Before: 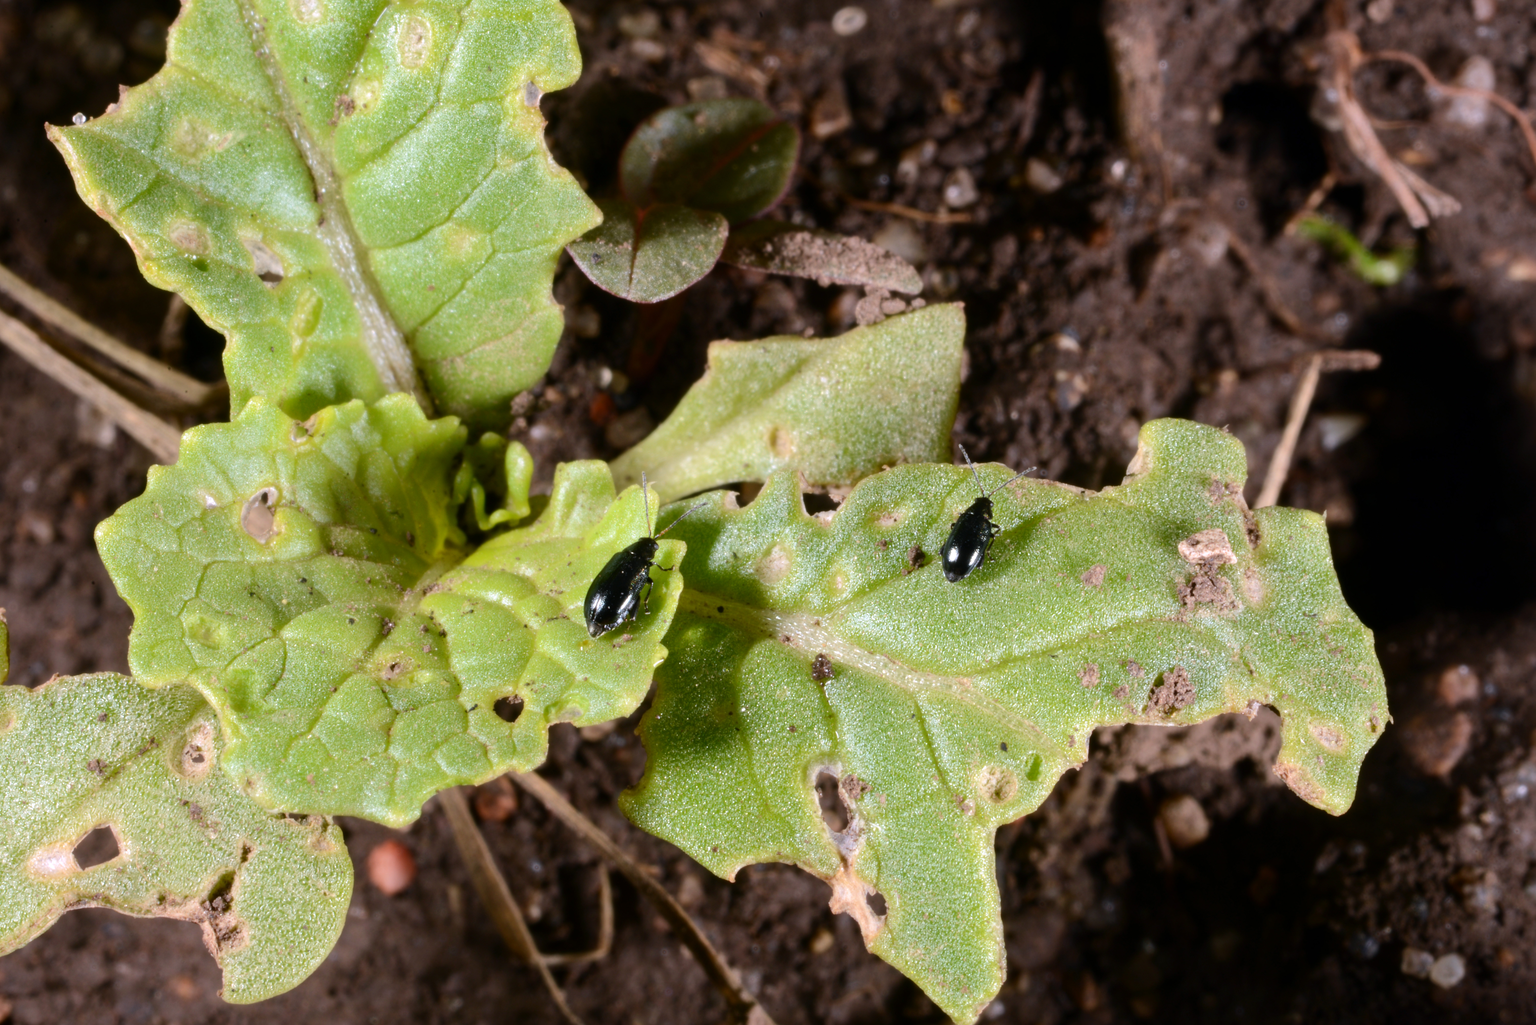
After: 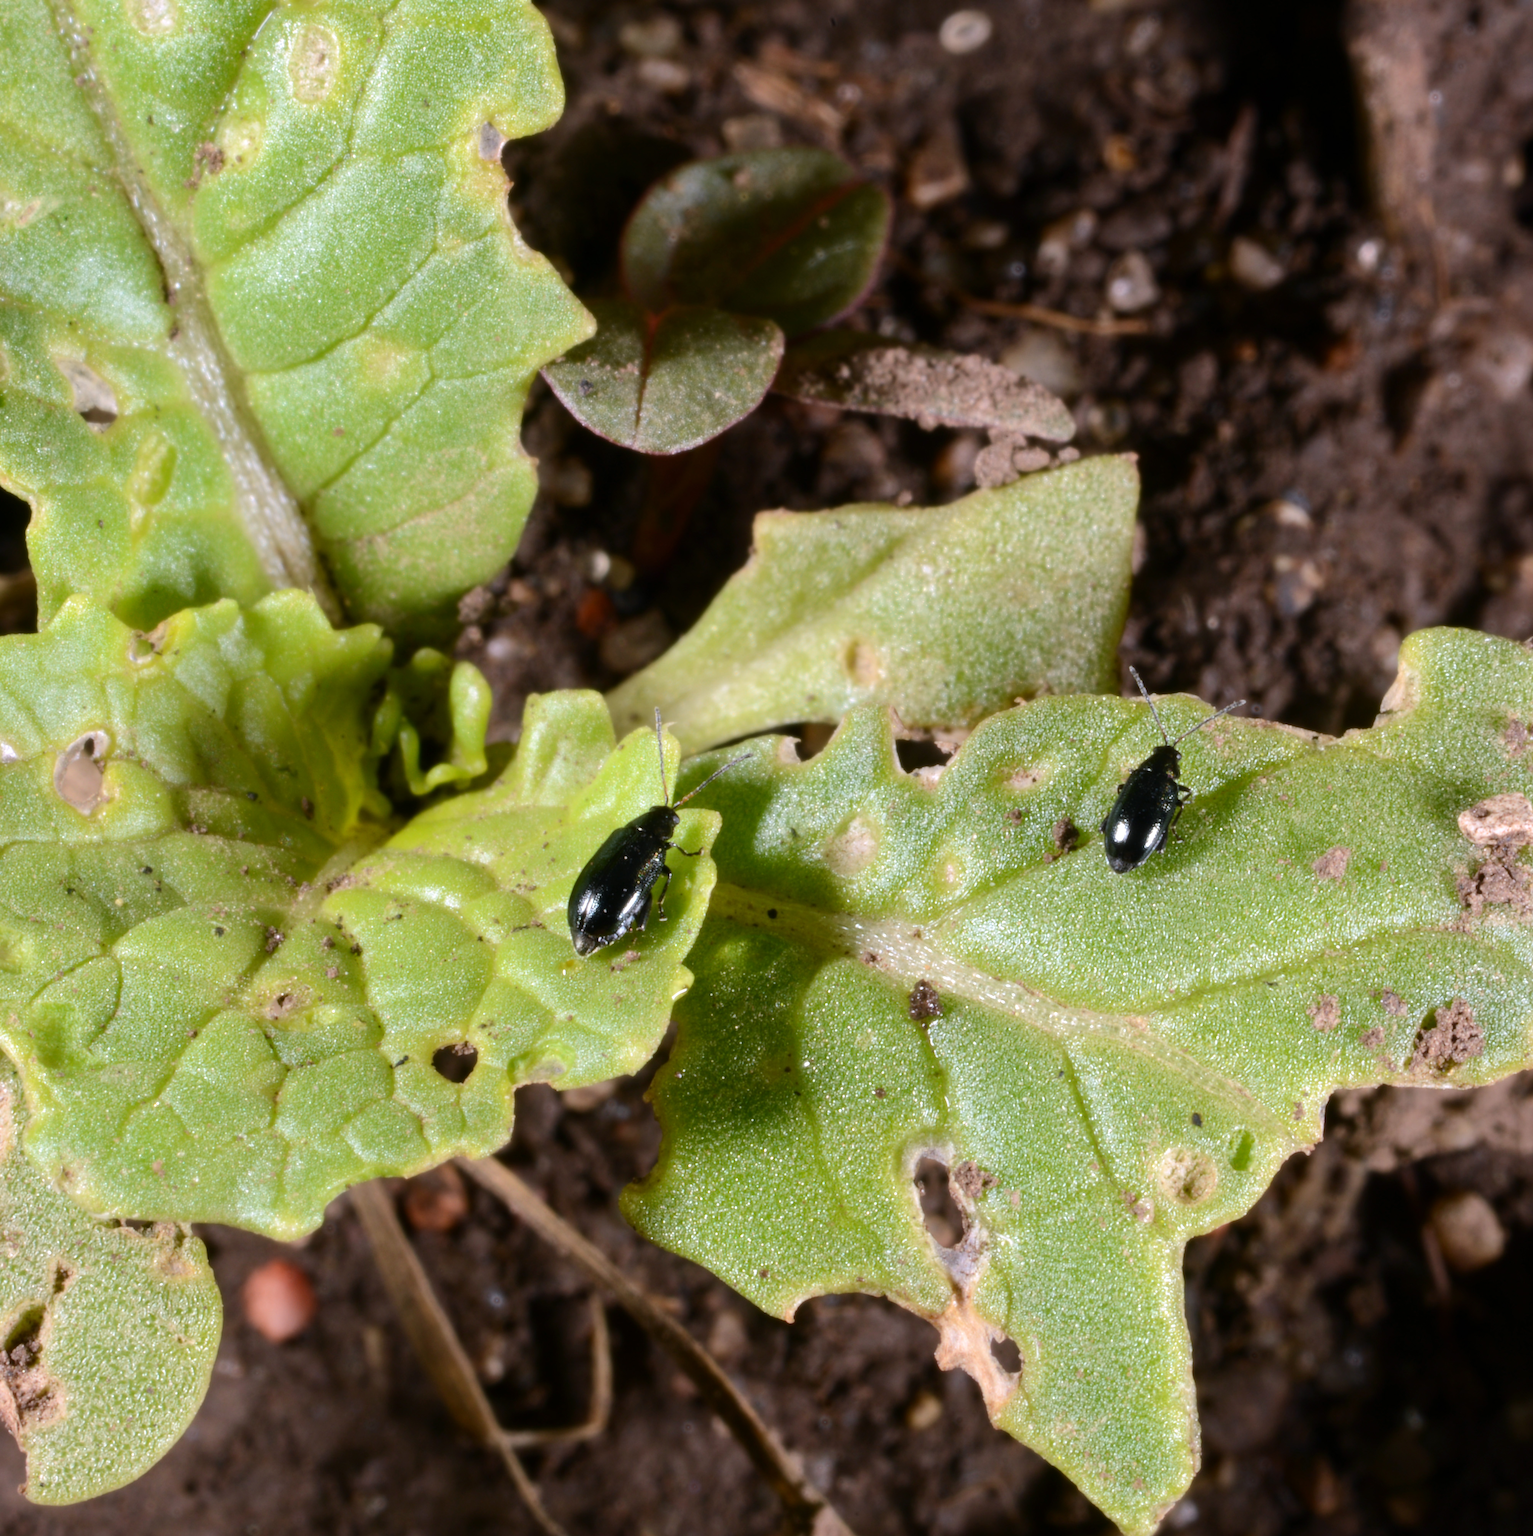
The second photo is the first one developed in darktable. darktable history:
crop and rotate: left 13.372%, right 19.978%
